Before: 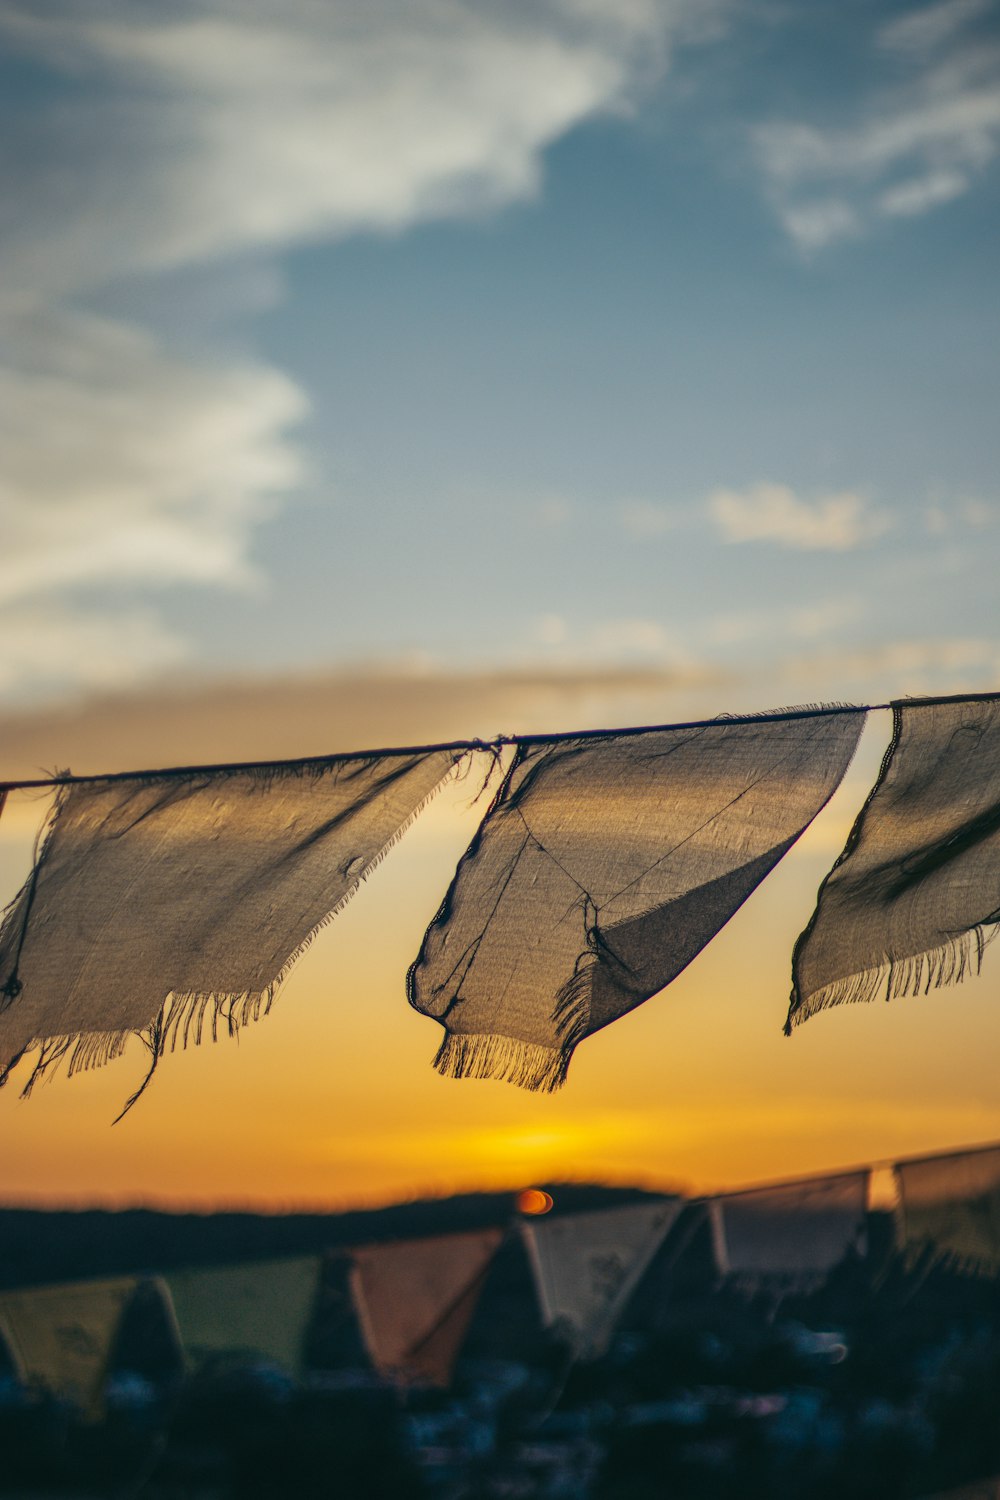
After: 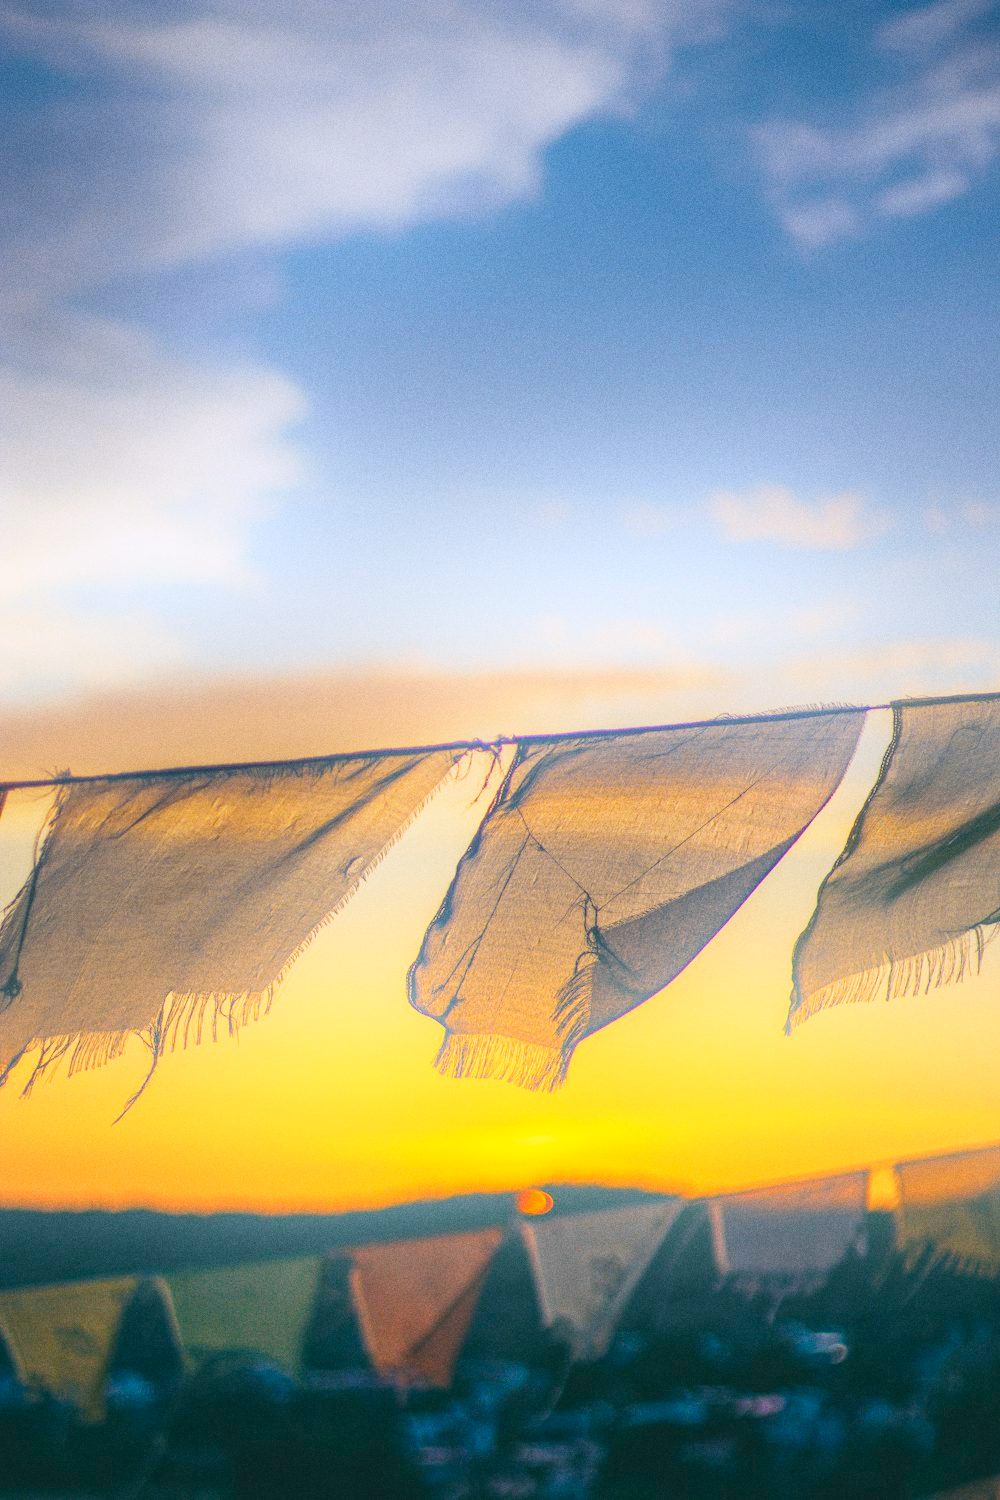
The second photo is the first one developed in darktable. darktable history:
bloom: on, module defaults
graduated density: hue 238.83°, saturation 50%
base curve: curves: ch0 [(0, 0) (0.088, 0.125) (0.176, 0.251) (0.354, 0.501) (0.613, 0.749) (1, 0.877)], preserve colors none
contrast brightness saturation: brightness 0.15
grain: coarseness 0.47 ISO
color balance rgb: perceptual saturation grading › global saturation 35%, perceptual saturation grading › highlights -25%, perceptual saturation grading › shadows 50%
